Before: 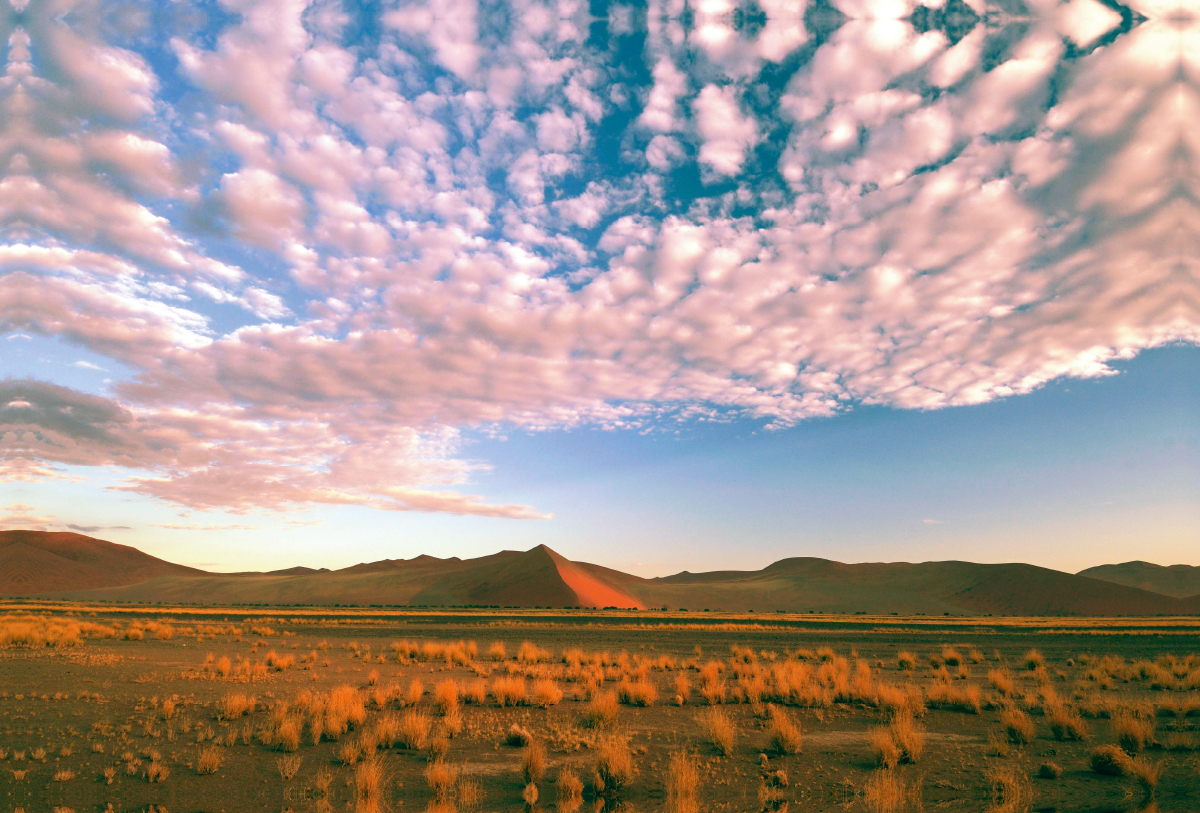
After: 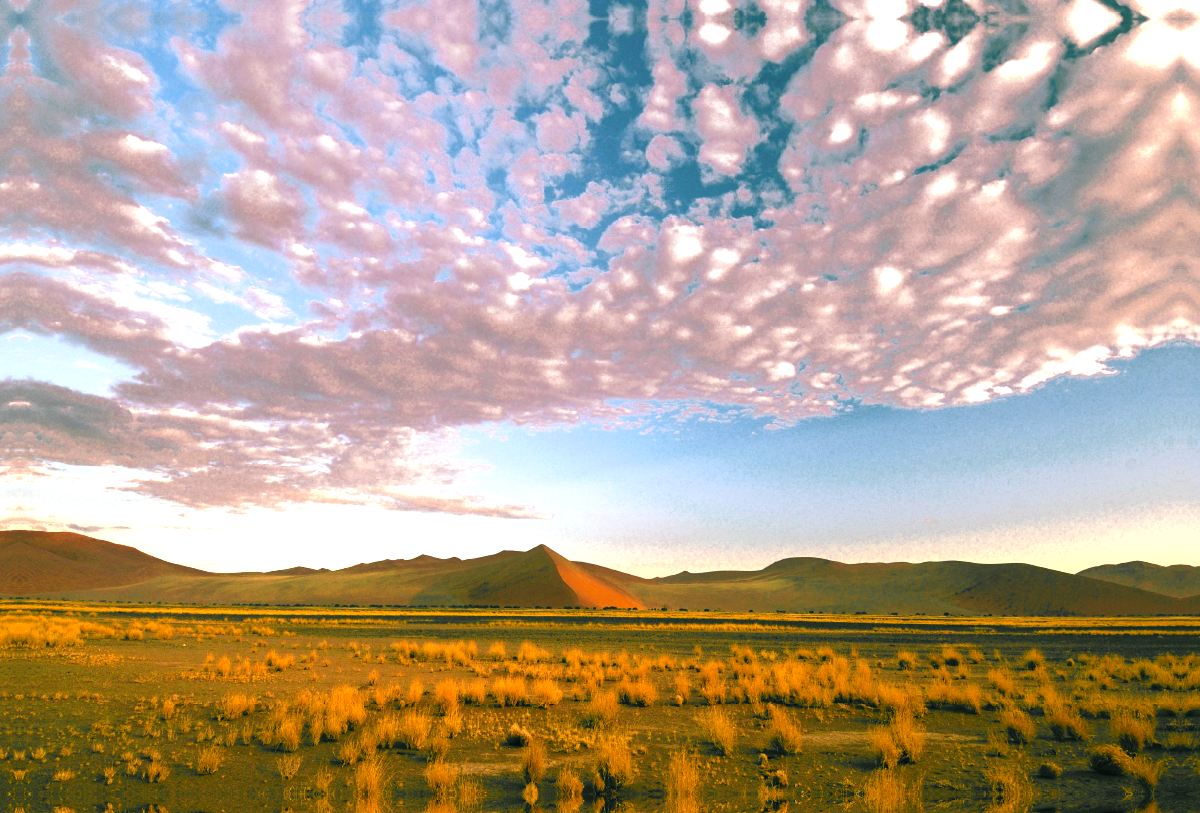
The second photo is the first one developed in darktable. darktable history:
color balance rgb: perceptual saturation grading › global saturation 19.813%, perceptual brilliance grading › highlights 8.702%, perceptual brilliance grading › mid-tones 3.232%, perceptual brilliance grading › shadows 2.225%
color zones: curves: ch0 [(0.004, 0.306) (0.107, 0.448) (0.252, 0.656) (0.41, 0.398) (0.595, 0.515) (0.768, 0.628)]; ch1 [(0.07, 0.323) (0.151, 0.452) (0.252, 0.608) (0.346, 0.221) (0.463, 0.189) (0.61, 0.368) (0.735, 0.395) (0.921, 0.412)]; ch2 [(0, 0.476) (0.132, 0.512) (0.243, 0.512) (0.397, 0.48) (0.522, 0.376) (0.634, 0.536) (0.761, 0.46)]
